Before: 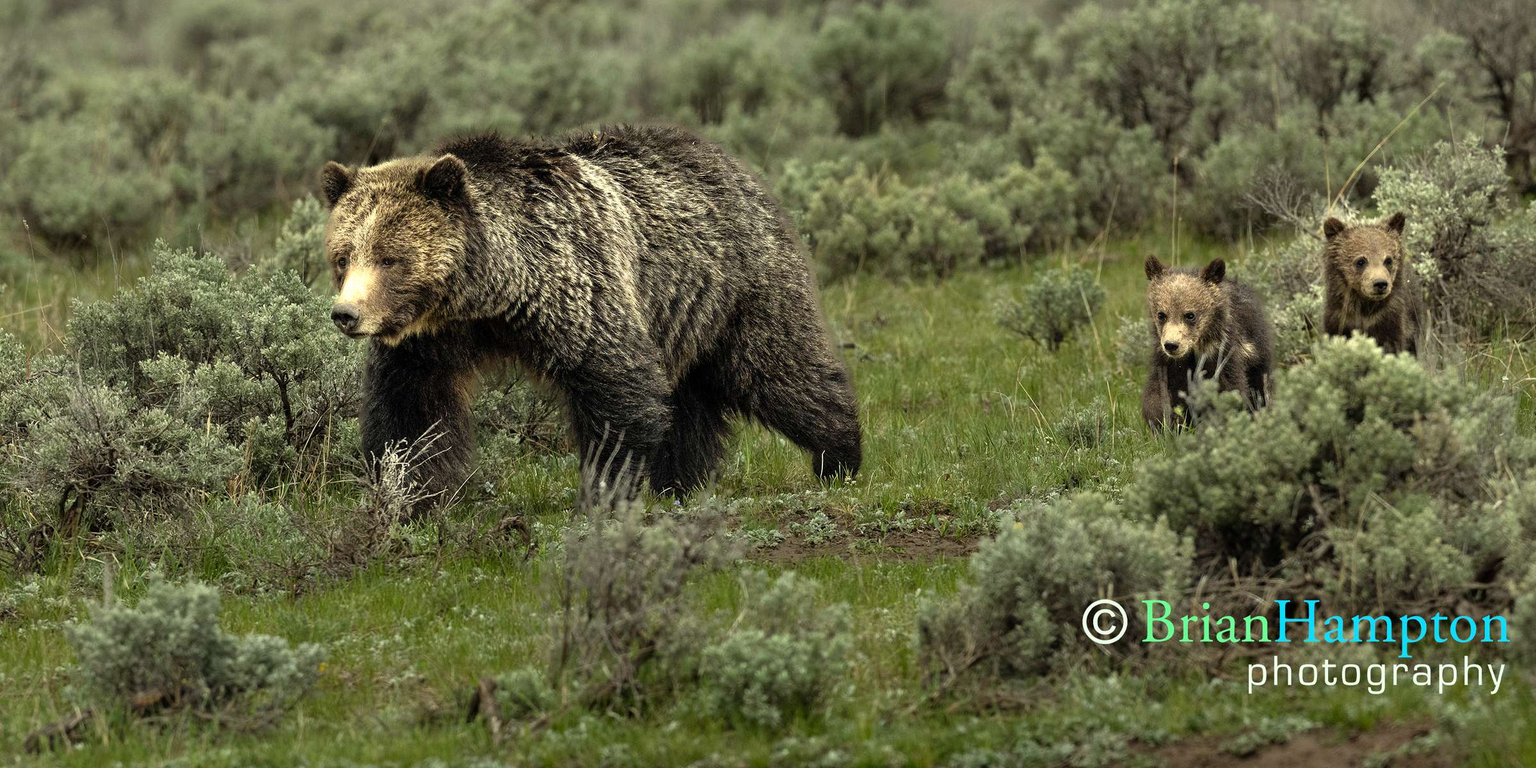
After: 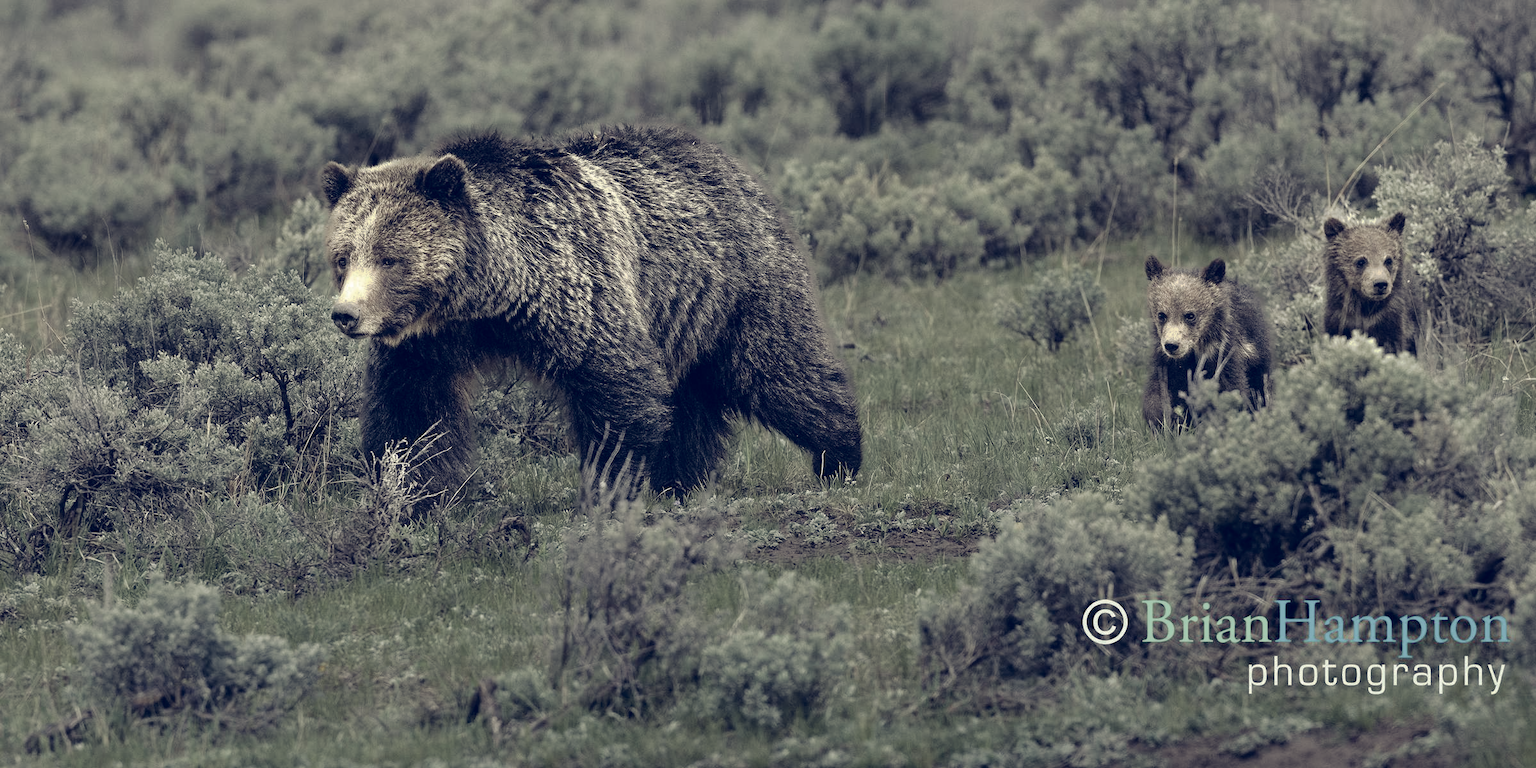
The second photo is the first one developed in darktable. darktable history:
tone curve: curves: ch0 [(0, 0) (0.003, 0.003) (0.011, 0.011) (0.025, 0.025) (0.044, 0.044) (0.069, 0.068) (0.1, 0.098) (0.136, 0.134) (0.177, 0.175) (0.224, 0.221) (0.277, 0.273) (0.335, 0.33) (0.399, 0.393) (0.468, 0.461) (0.543, 0.534) (0.623, 0.614) (0.709, 0.69) (0.801, 0.752) (0.898, 0.835) (1, 1)], preserve colors none
color look up table: target L [79.41, 68.15, 58.88, 46.09, 200.08, 100.29, 87.07, 80.38, 62.97, 62.95, 58.1, 56.02, 56.93, 38.51, 57.28, 56.53, 48.92, 40.72, 37.93, 22.91, 63.07, 68.26, 51.94, 52.38, 0 ×25], target a [1.501, -7.934, -13.79, -4.807, 0, -0.039, 0.699, 1.514, 6.825, 7.781, 14.49, 1.293, 20.44, 8.968, 4.42, 19.47, 4.694, 1.705, 11.76, 2.978, -8.422, 1.247, -7.453, 0.082, 0 ×25], target b [3.33, 17.87, 8.012, 2.892, 0, 0.486, 5.777, 30, 22.7, 6.853, 20.47, -1.338, 6.386, -0.546, -8.515, -3.803, -21.16, -7.123, -16.05, -16.57, -0.062, 1.277, -13.31, -11.44, 0 ×25], num patches 24
